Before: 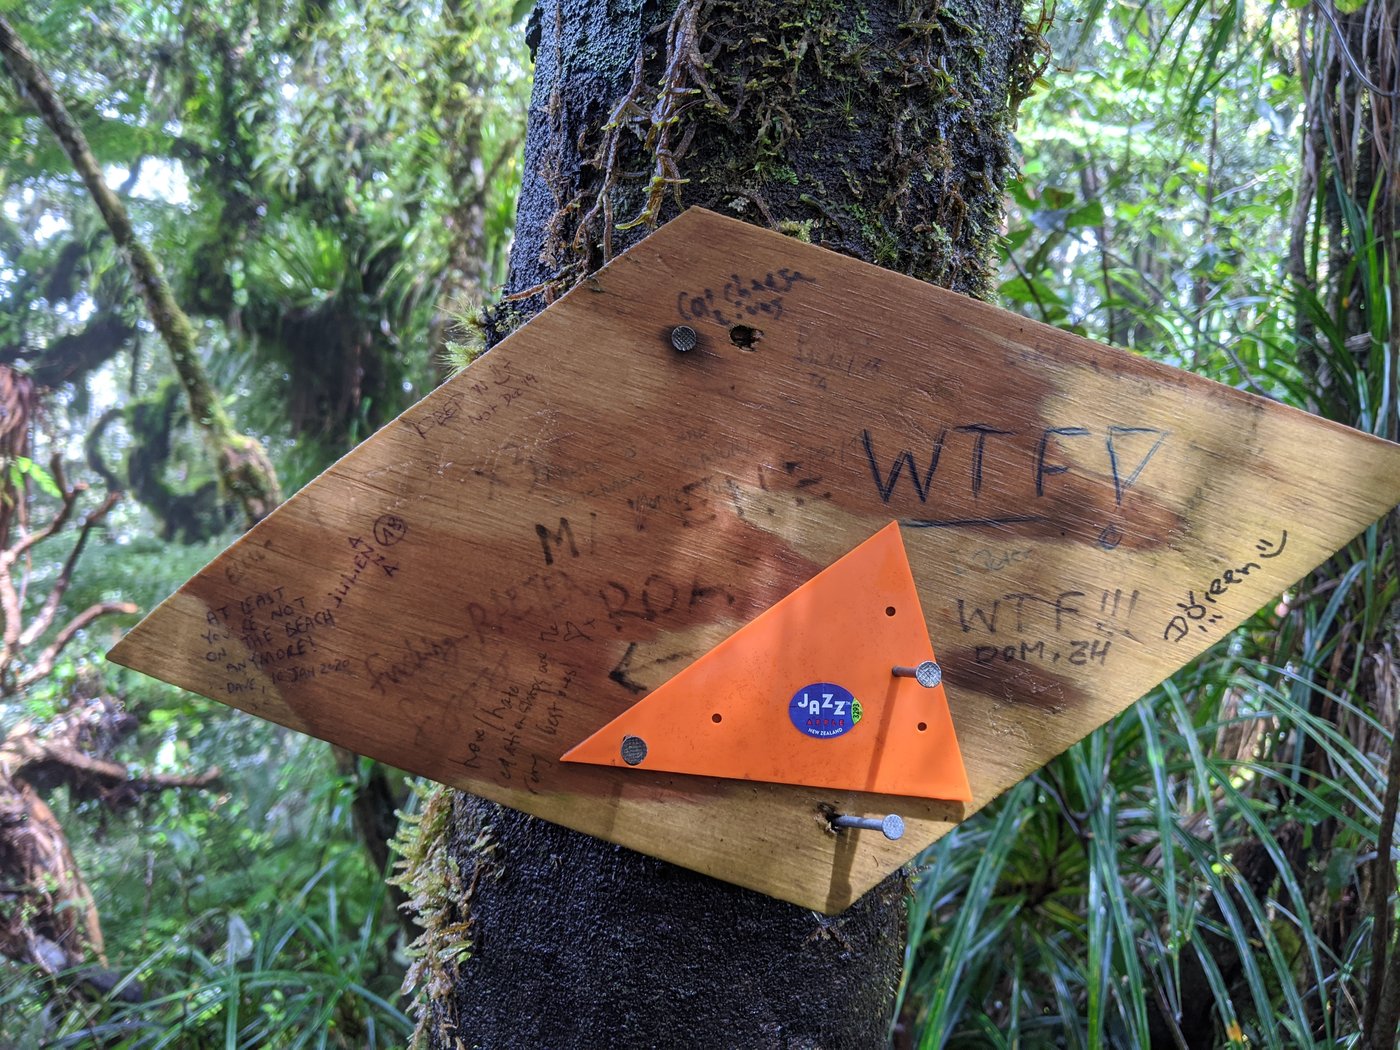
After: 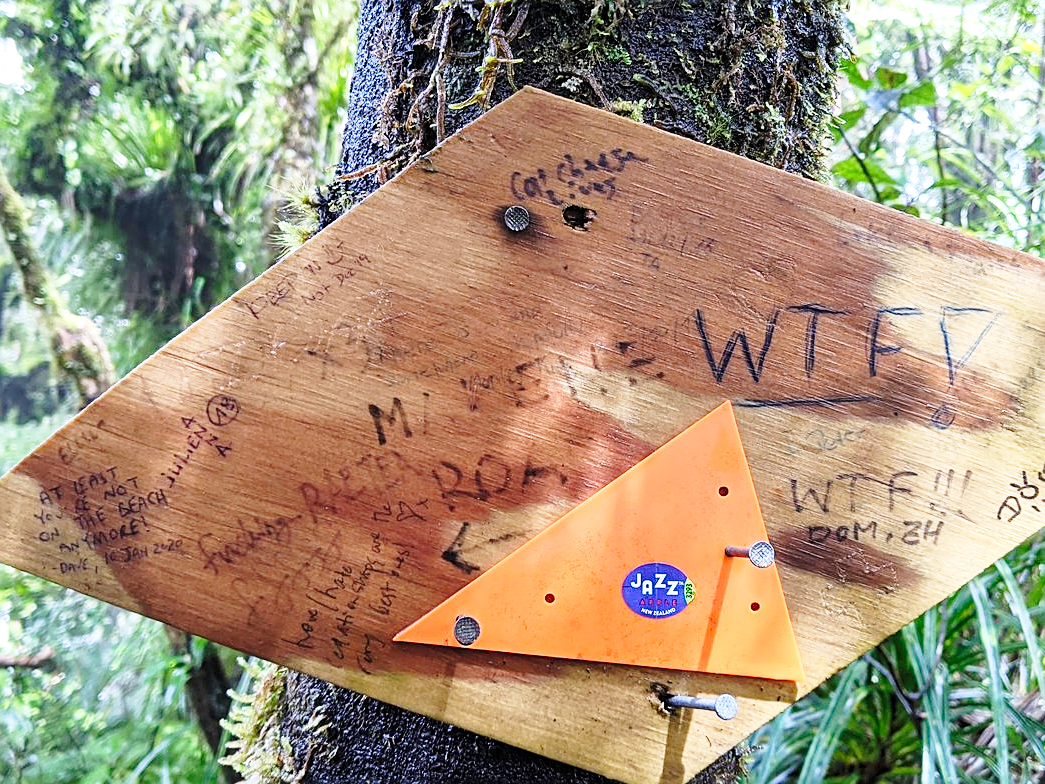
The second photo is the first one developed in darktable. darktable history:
base curve: curves: ch0 [(0, 0) (0.028, 0.03) (0.121, 0.232) (0.46, 0.748) (0.859, 0.968) (1, 1)], preserve colors none
sharpen: on, module defaults
local contrast: mode bilateral grid, contrast 99, coarseness 100, detail 92%, midtone range 0.2
crop and rotate: left 11.98%, top 11.438%, right 13.344%, bottom 13.84%
exposure: black level correction 0.001, exposure 0.499 EV, compensate highlight preservation false
